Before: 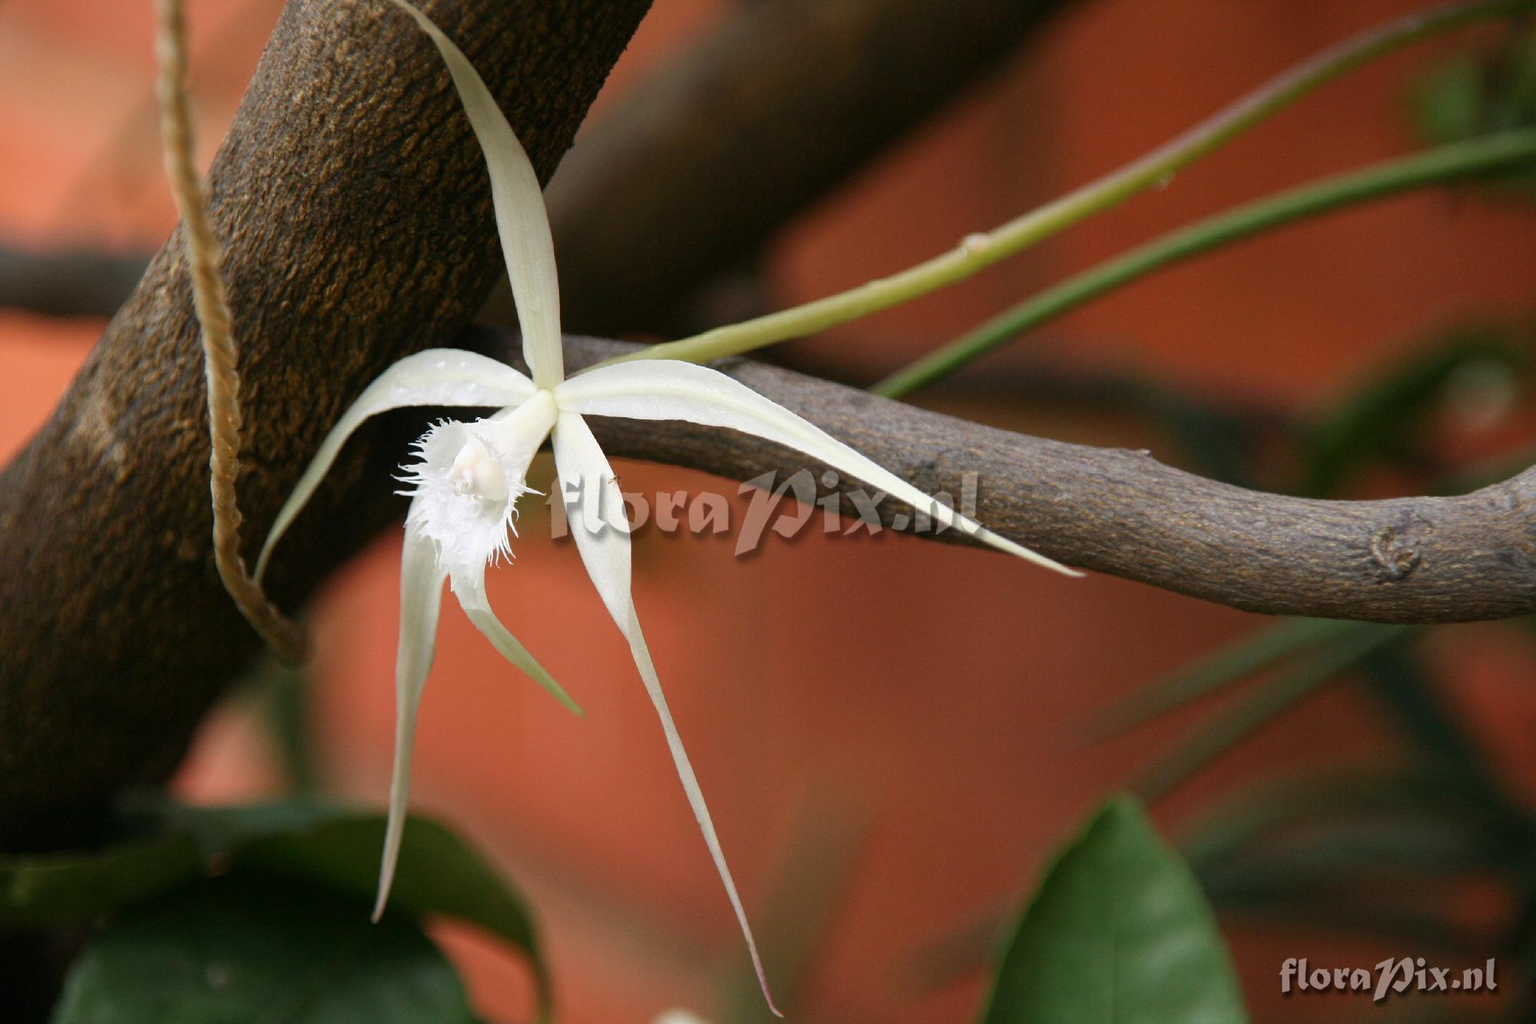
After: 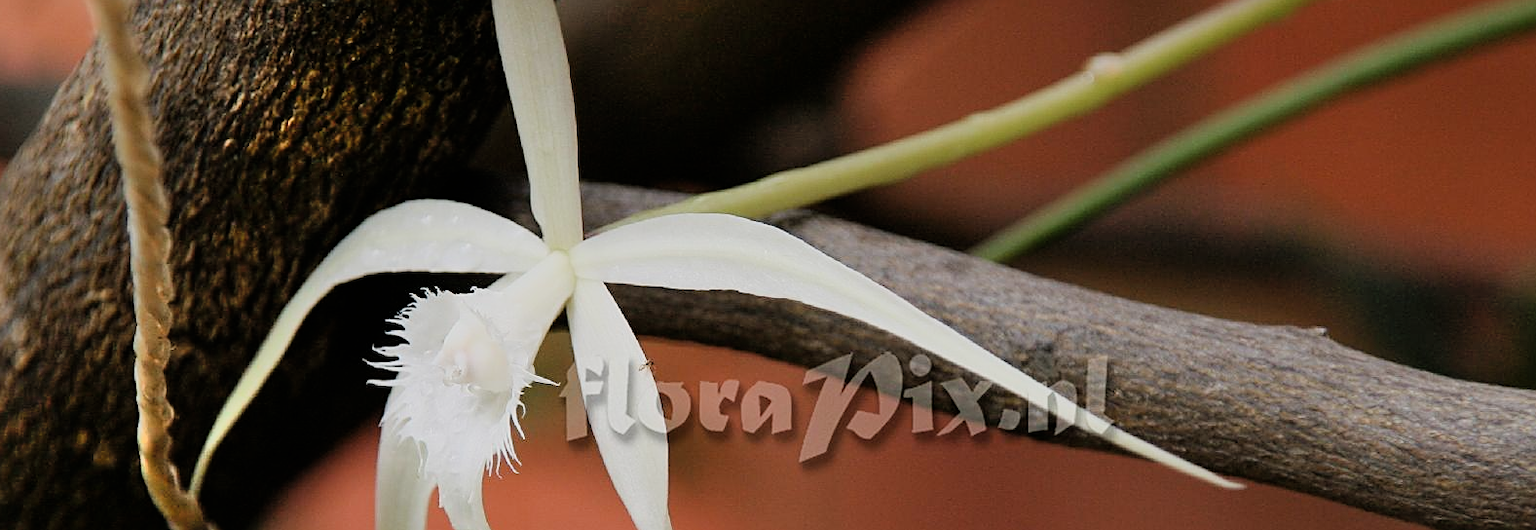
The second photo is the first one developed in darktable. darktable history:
sharpen: on, module defaults
shadows and highlights: radius 46.57, white point adjustment 6.62, compress 79.21%, soften with gaussian
exposure: exposure -0.143 EV, compensate exposure bias true, compensate highlight preservation false
filmic rgb: black relative exposure -7.22 EV, white relative exposure 5.39 EV, hardness 3.02
crop: left 6.814%, top 18.68%, right 14.326%, bottom 40.368%
